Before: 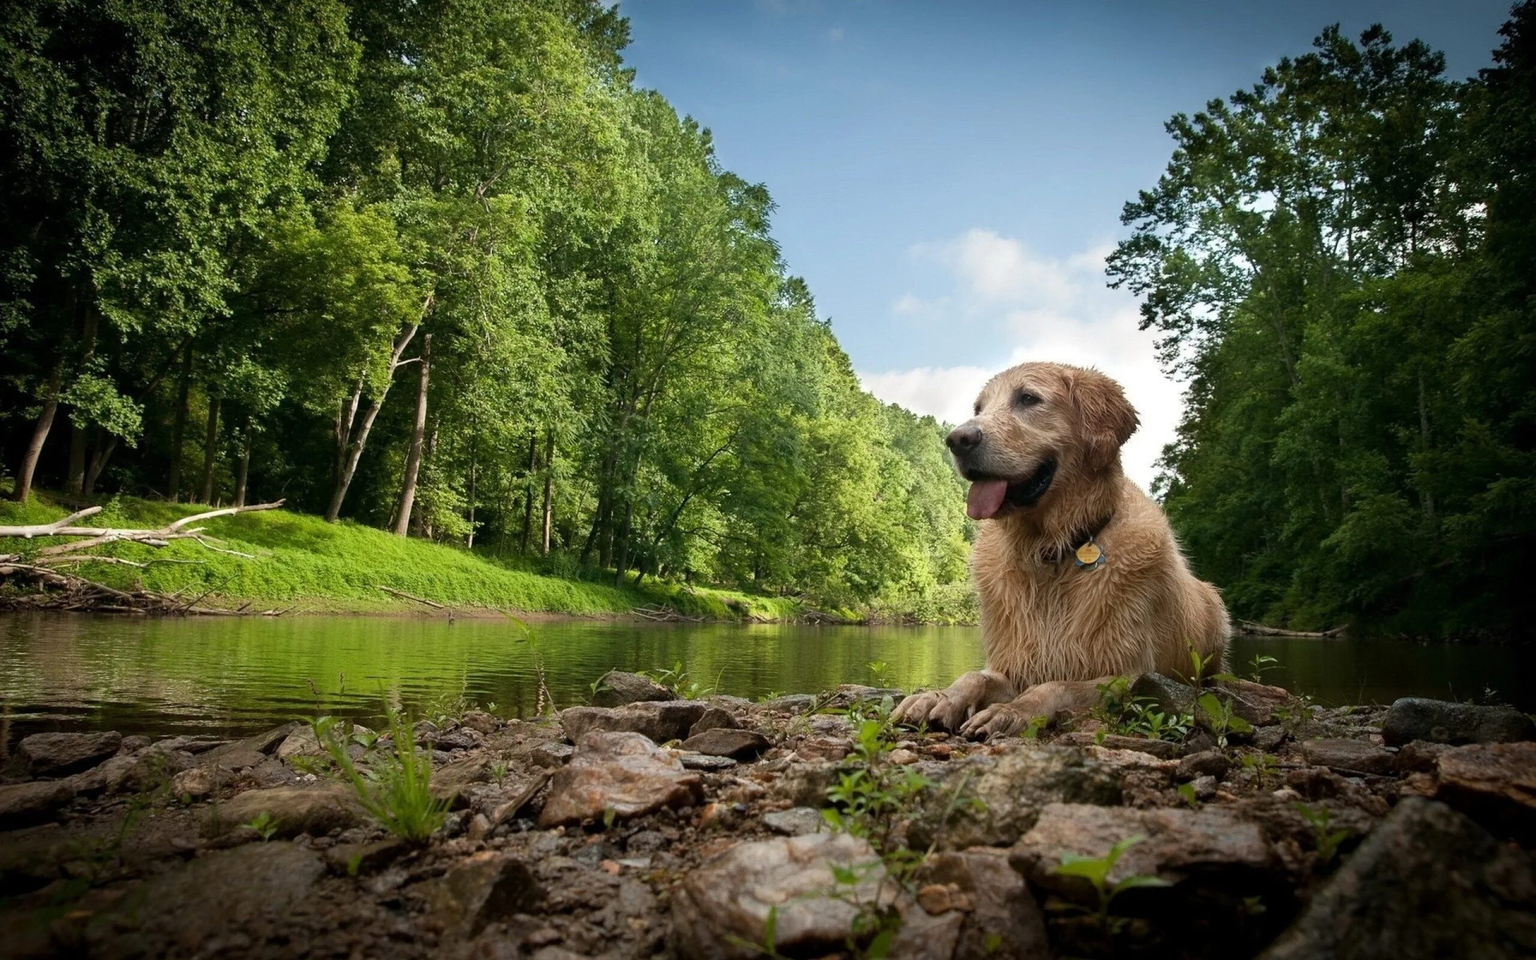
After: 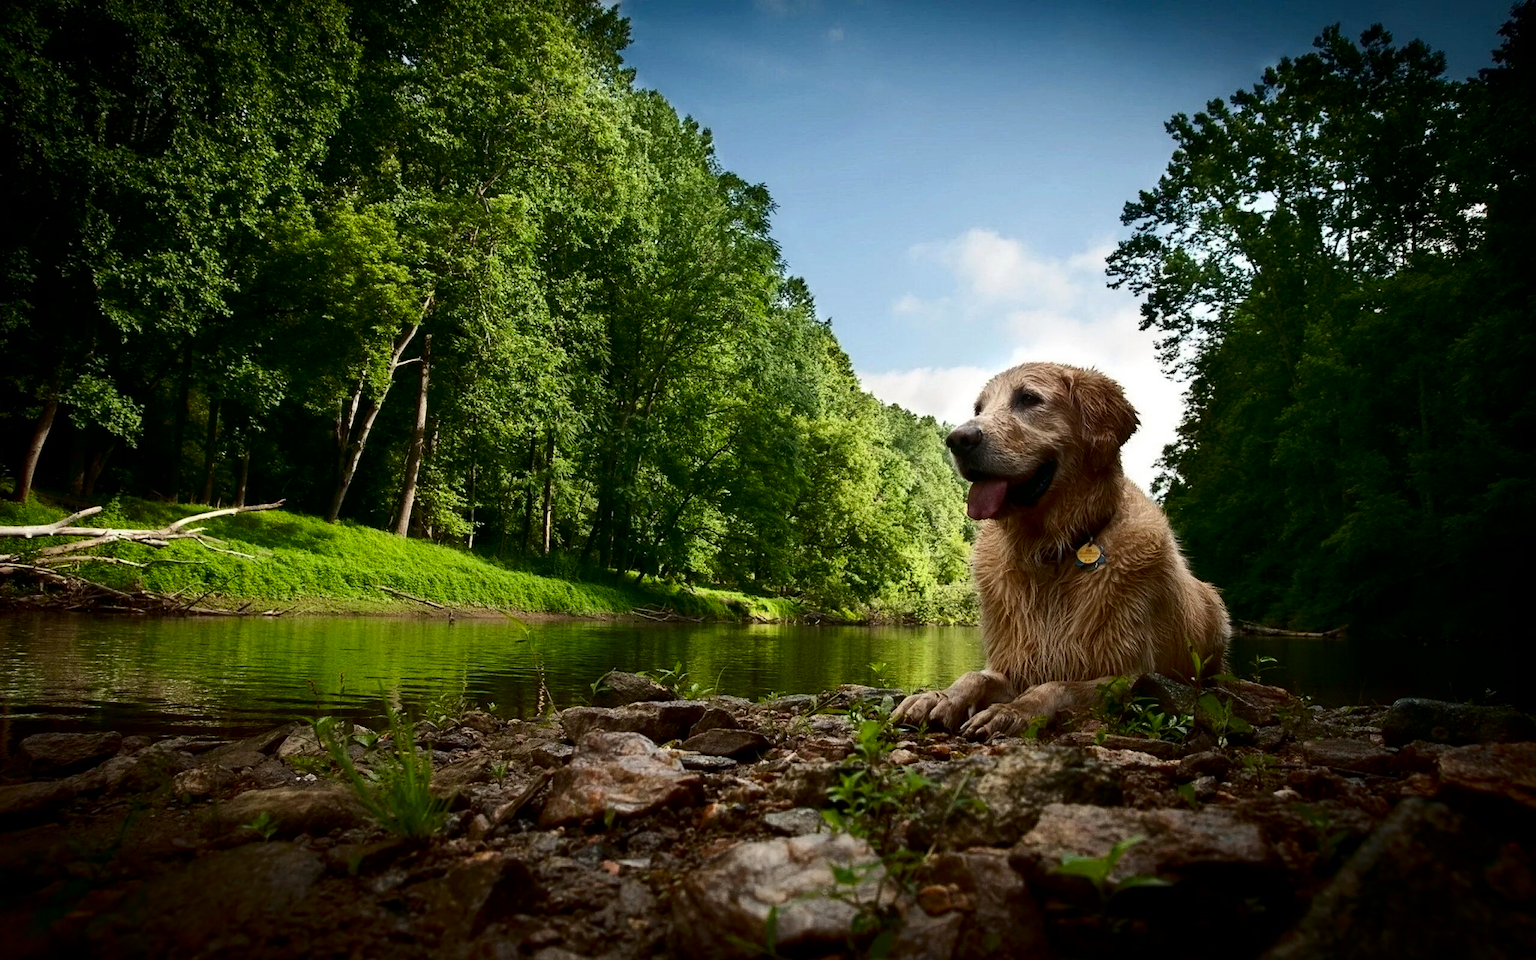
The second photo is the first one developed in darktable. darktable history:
contrast brightness saturation: contrast 0.193, brightness -0.228, saturation 0.116
